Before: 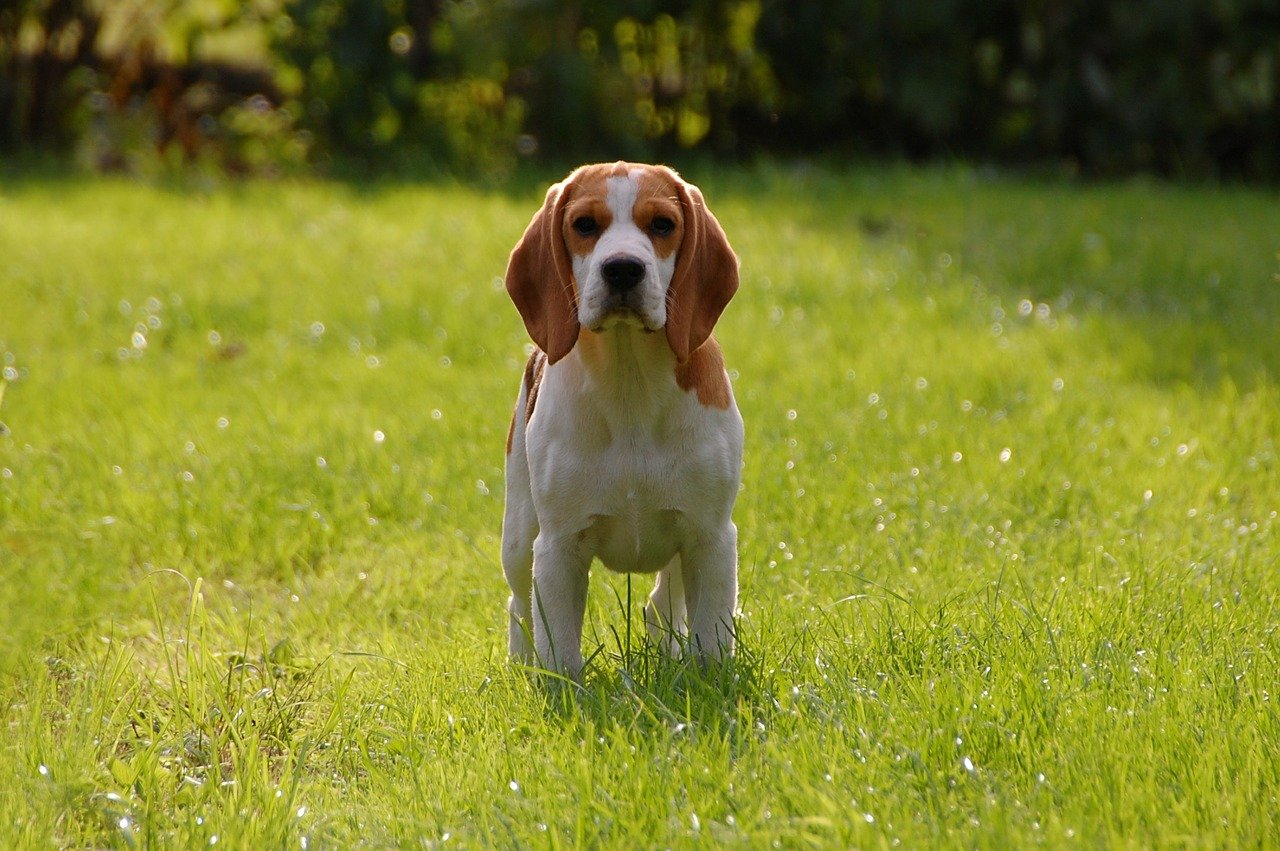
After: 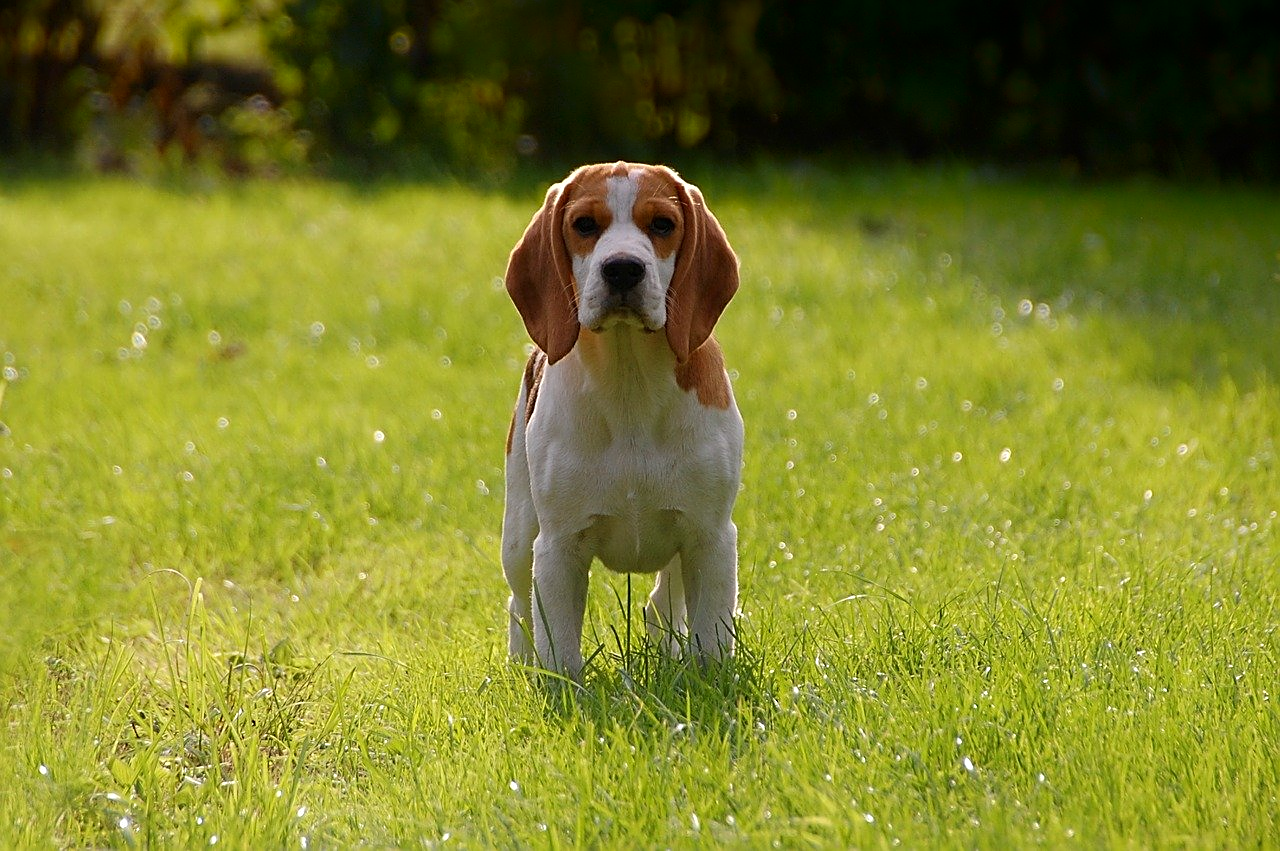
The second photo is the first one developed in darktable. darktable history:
shadows and highlights: shadows -70, highlights 35, soften with gaussian
sharpen: on, module defaults
